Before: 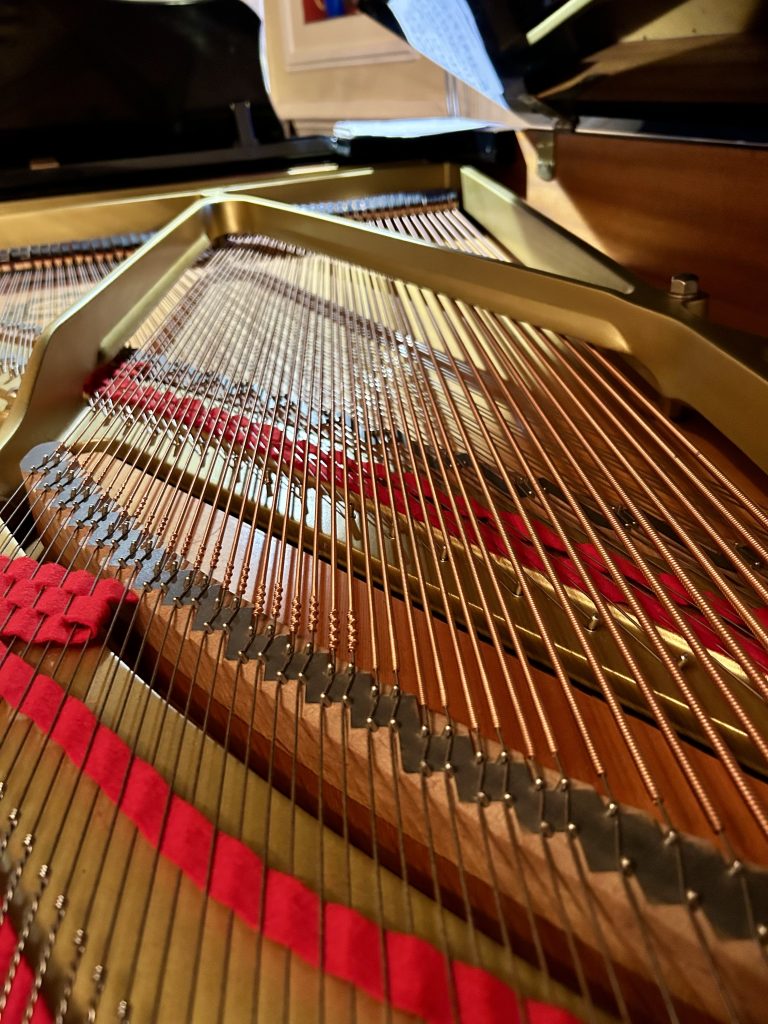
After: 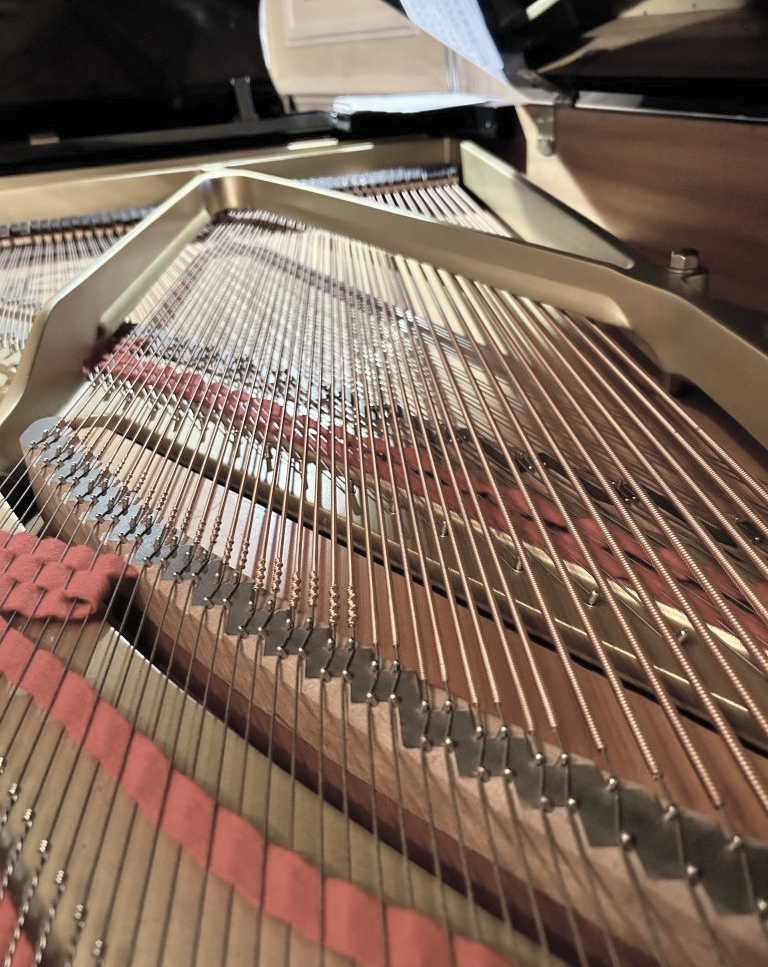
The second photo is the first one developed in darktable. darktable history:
crop and rotate: top 2.479%, bottom 3.018%
contrast brightness saturation: brightness 0.18, saturation -0.5
